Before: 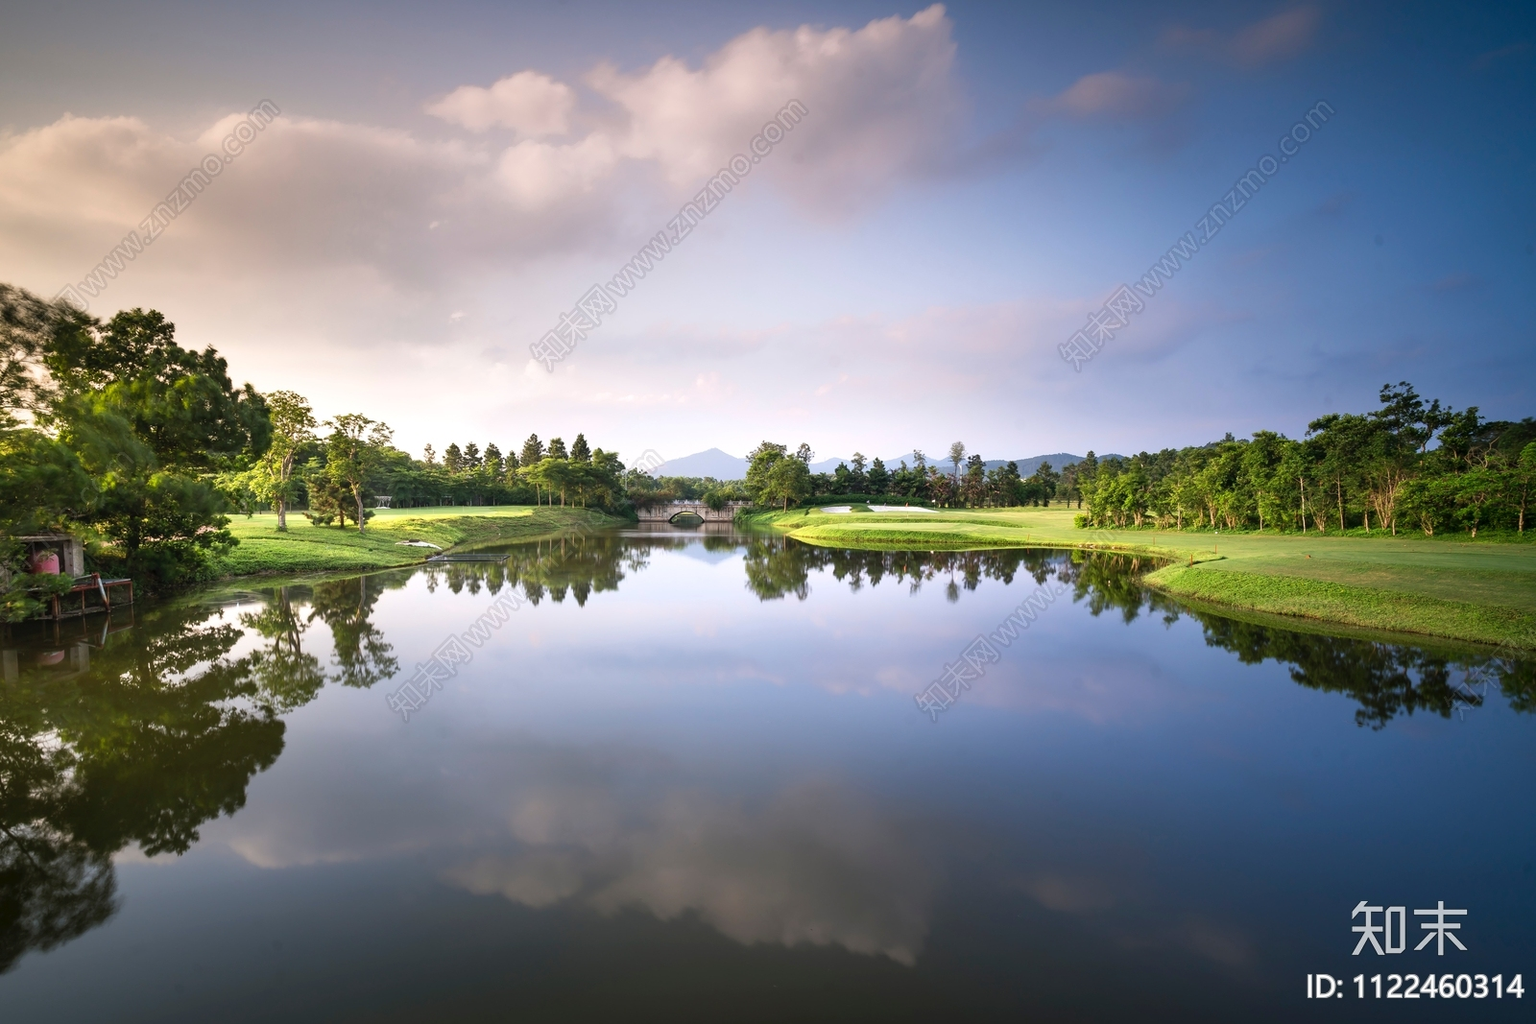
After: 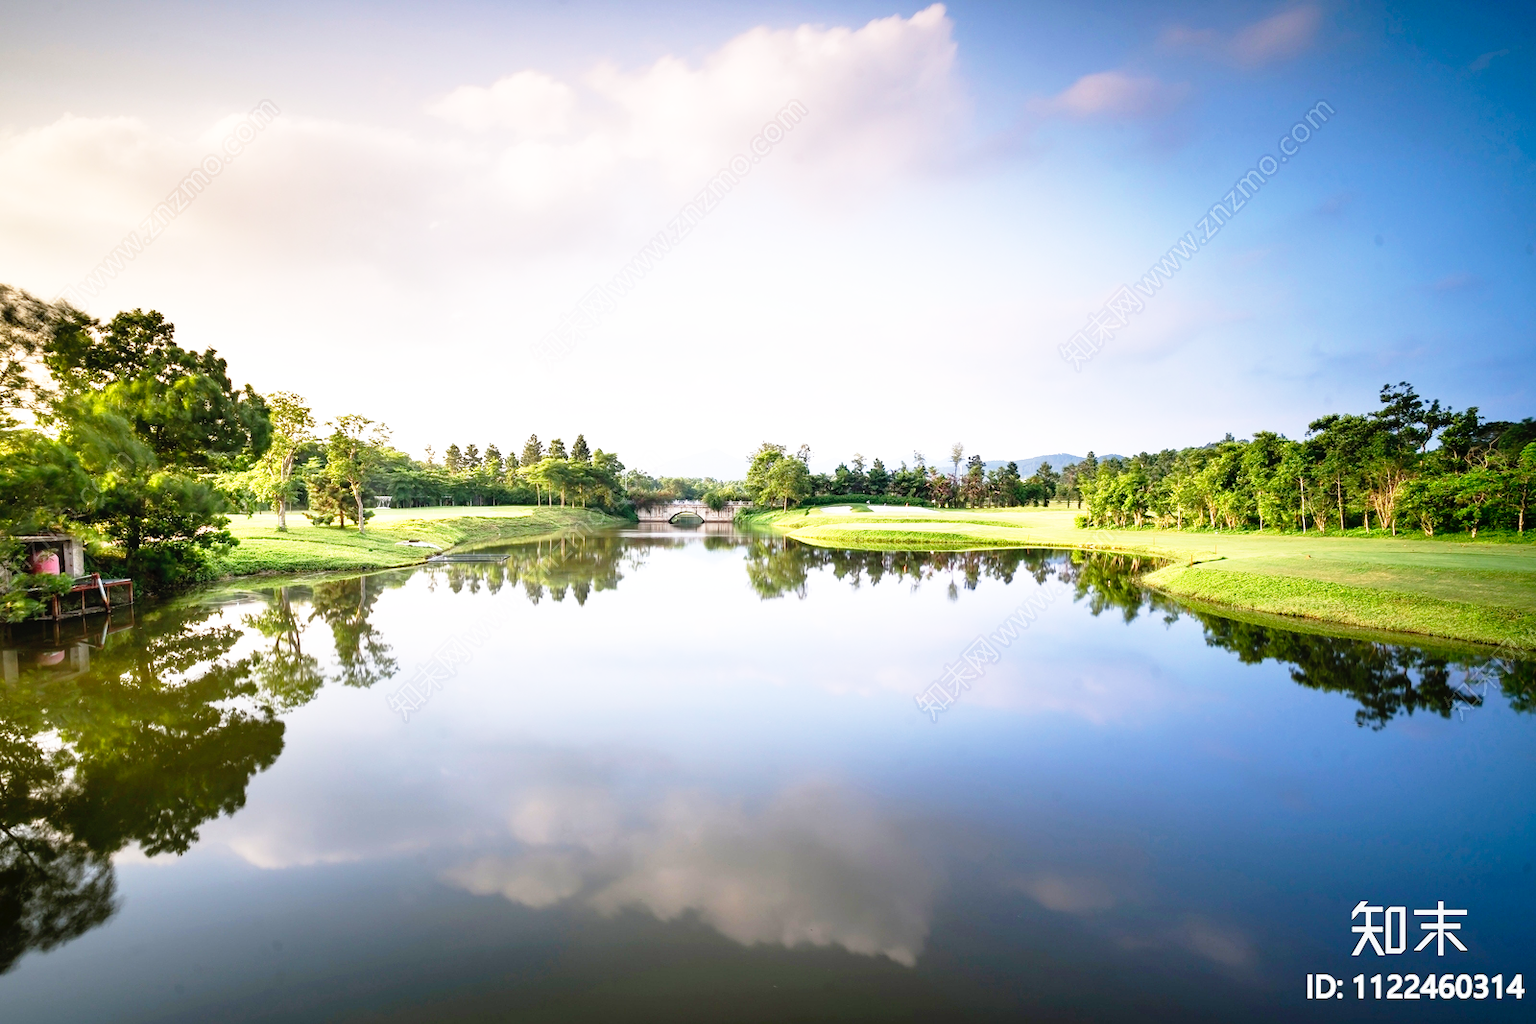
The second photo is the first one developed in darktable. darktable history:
base curve: curves: ch0 [(0, 0) (0.012, 0.01) (0.073, 0.168) (0.31, 0.711) (0.645, 0.957) (1, 1)], preserve colors none
exposure: exposure 0.127 EV, compensate highlight preservation false
